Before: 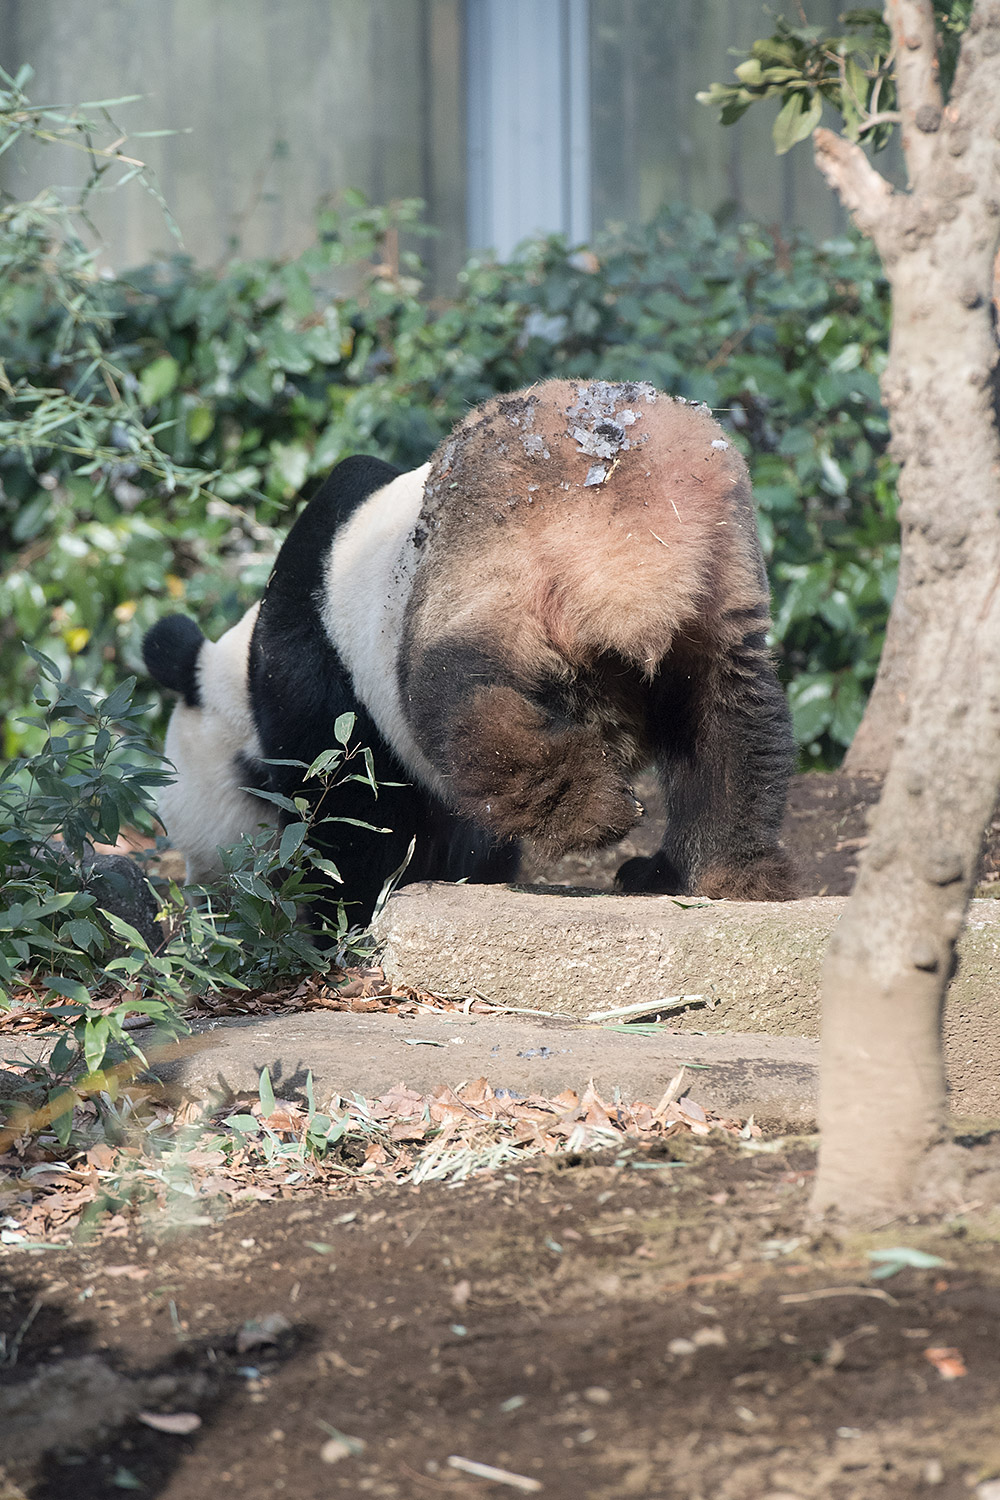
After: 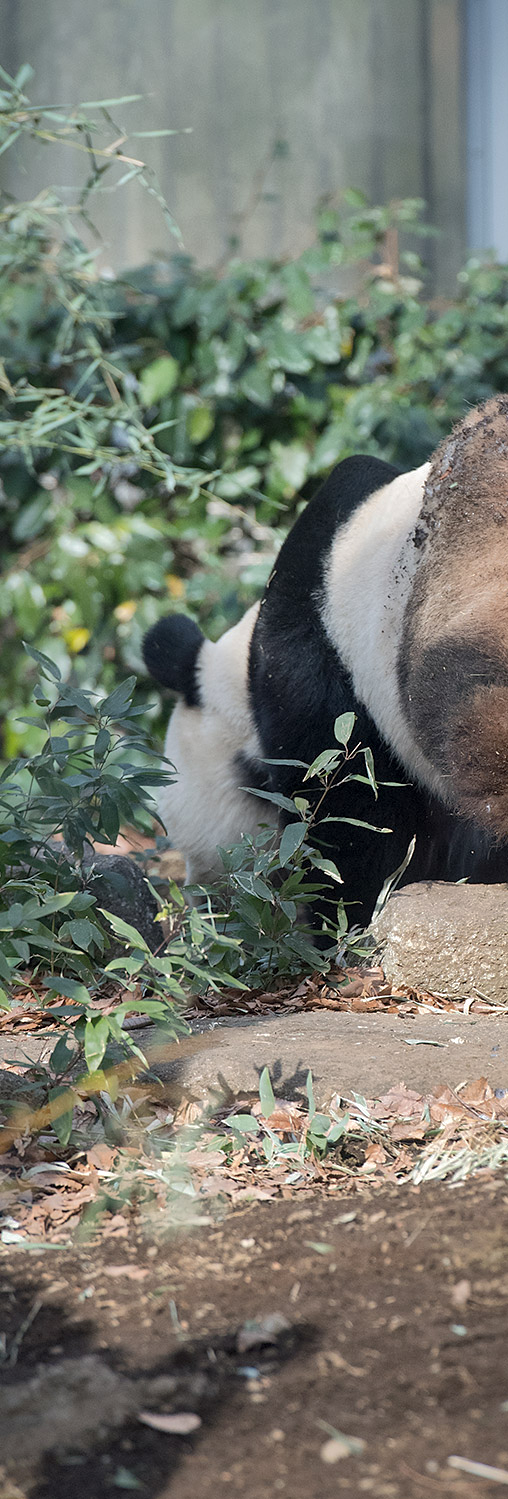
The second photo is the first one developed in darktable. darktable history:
crop and rotate: left 0.045%, top 0%, right 49.086%
shadows and highlights: shadows 40.19, highlights -59.7
local contrast: mode bilateral grid, contrast 24, coarseness 49, detail 124%, midtone range 0.2
